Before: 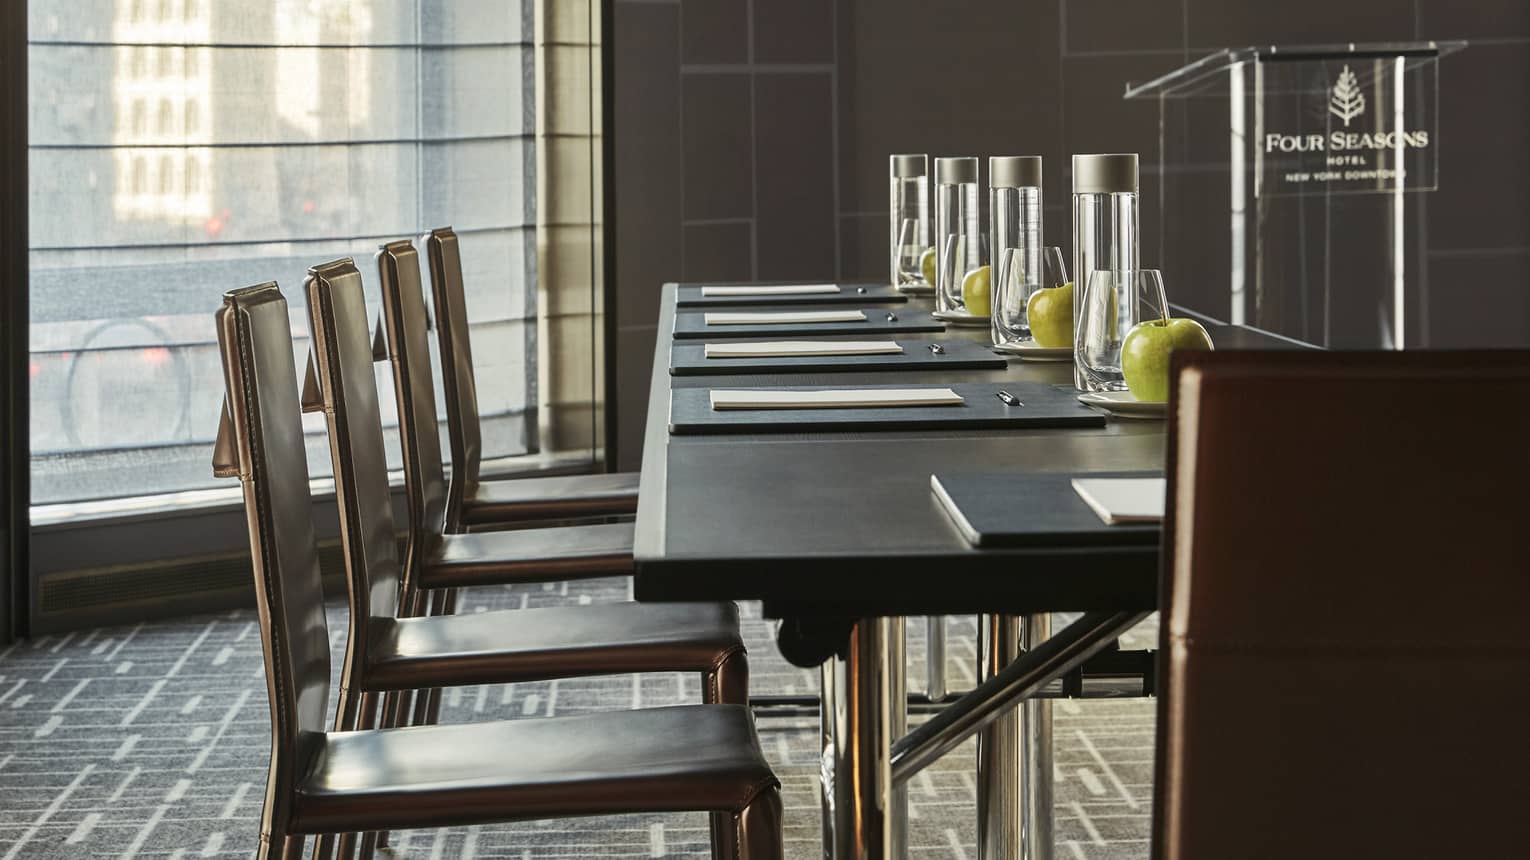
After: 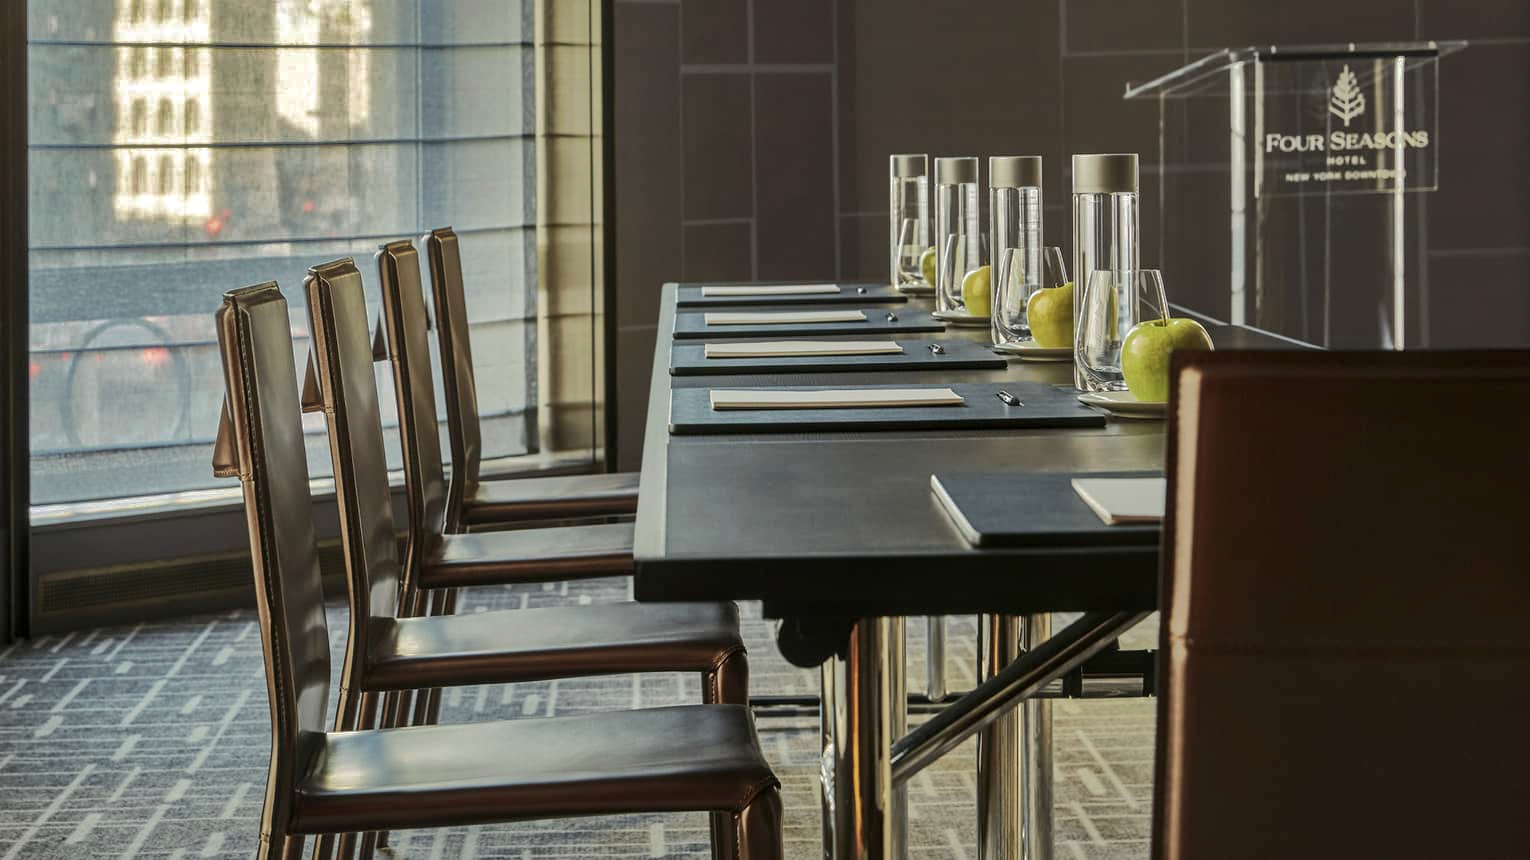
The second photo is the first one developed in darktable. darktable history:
local contrast: on, module defaults
shadows and highlights: shadows -18.33, highlights -73.32
velvia: on, module defaults
